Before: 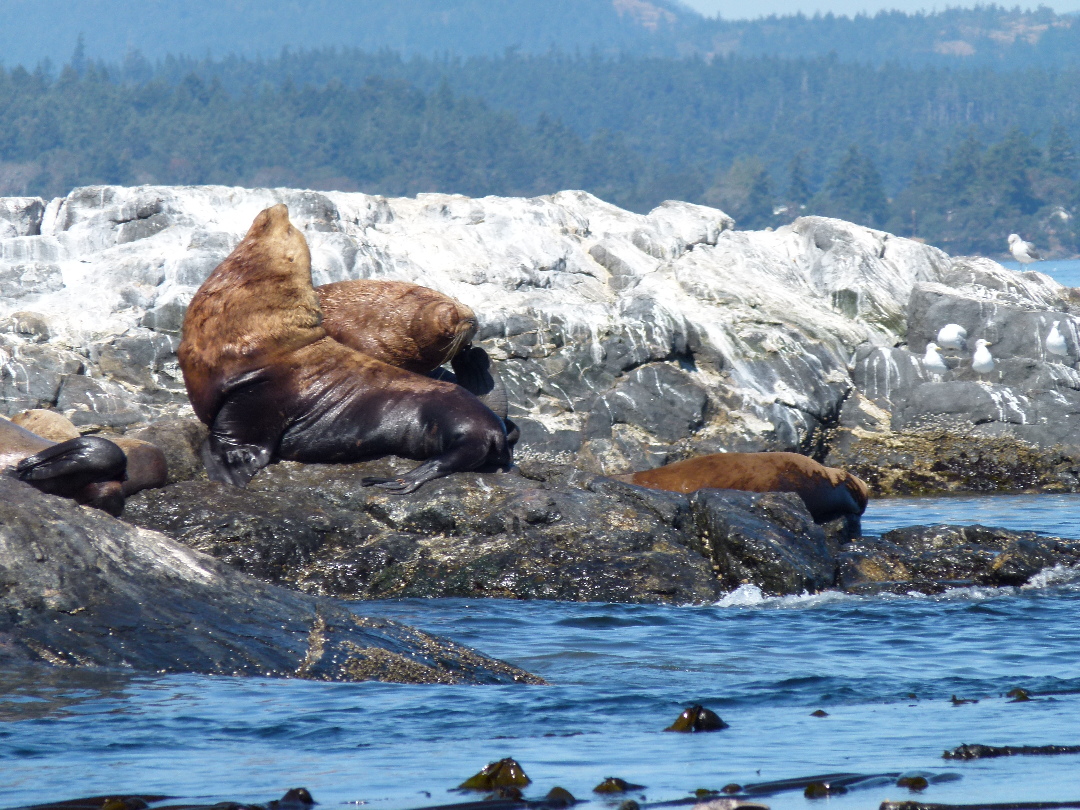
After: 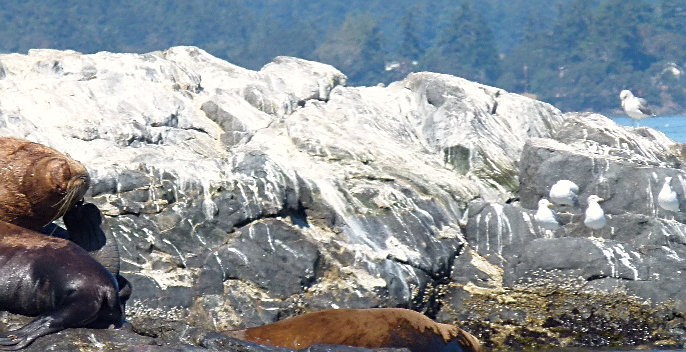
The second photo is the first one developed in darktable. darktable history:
sharpen: on, module defaults
crop: left 36.009%, top 17.828%, right 0.422%, bottom 38.671%
color correction: highlights a* 0.896, highlights b* 2.83, saturation 1.1
